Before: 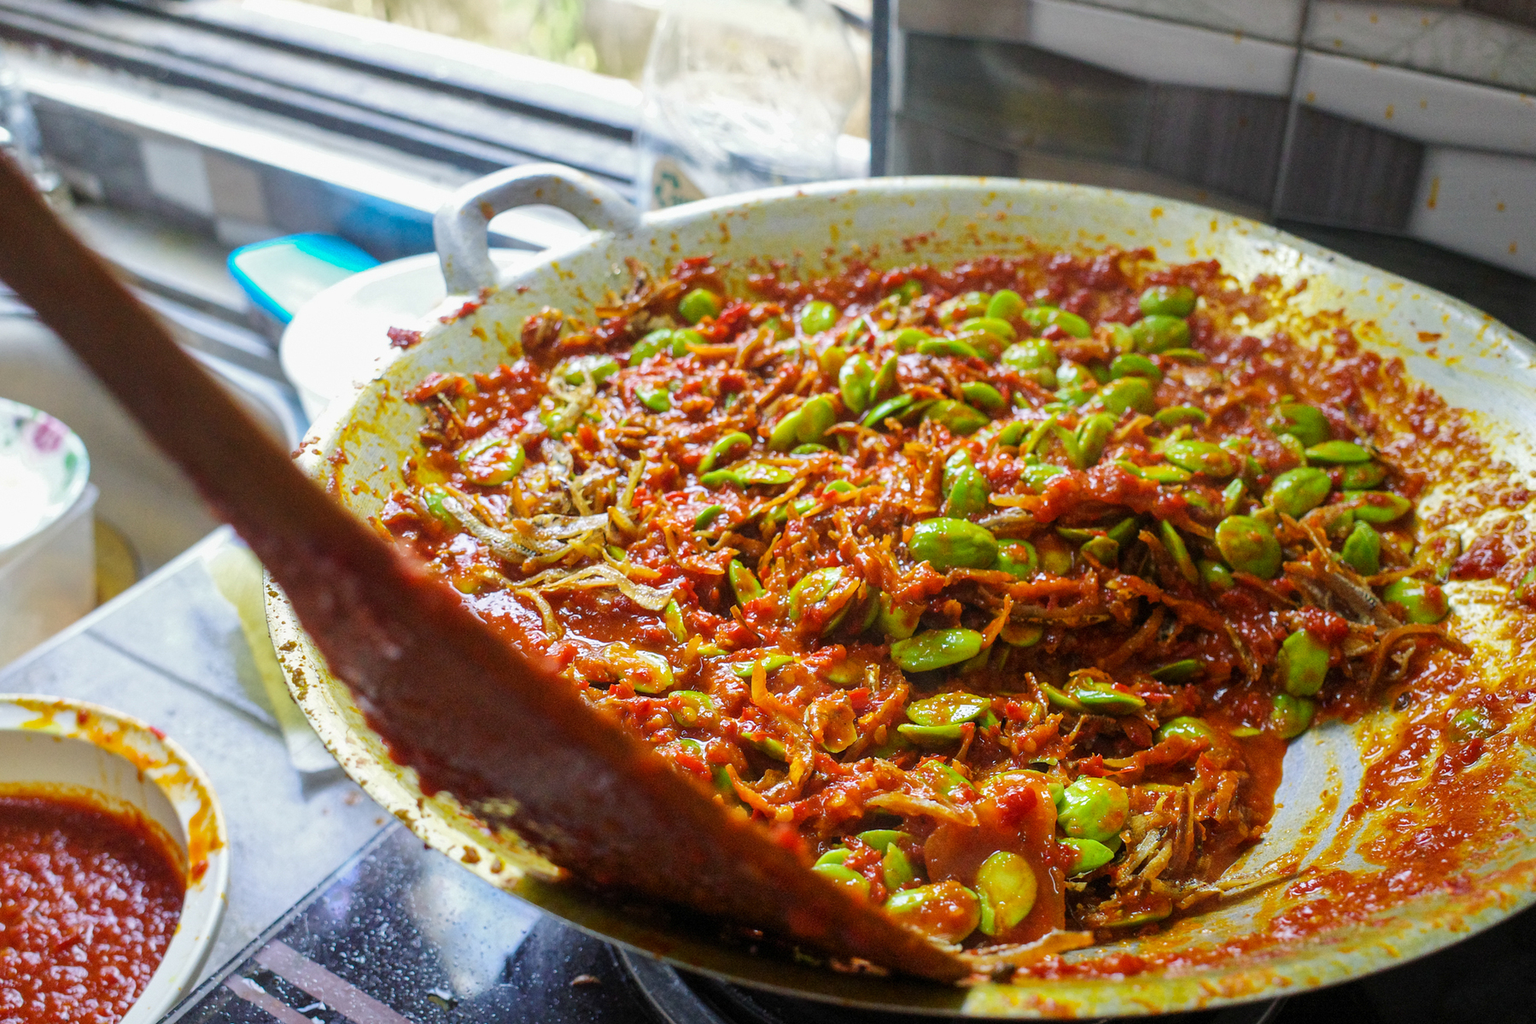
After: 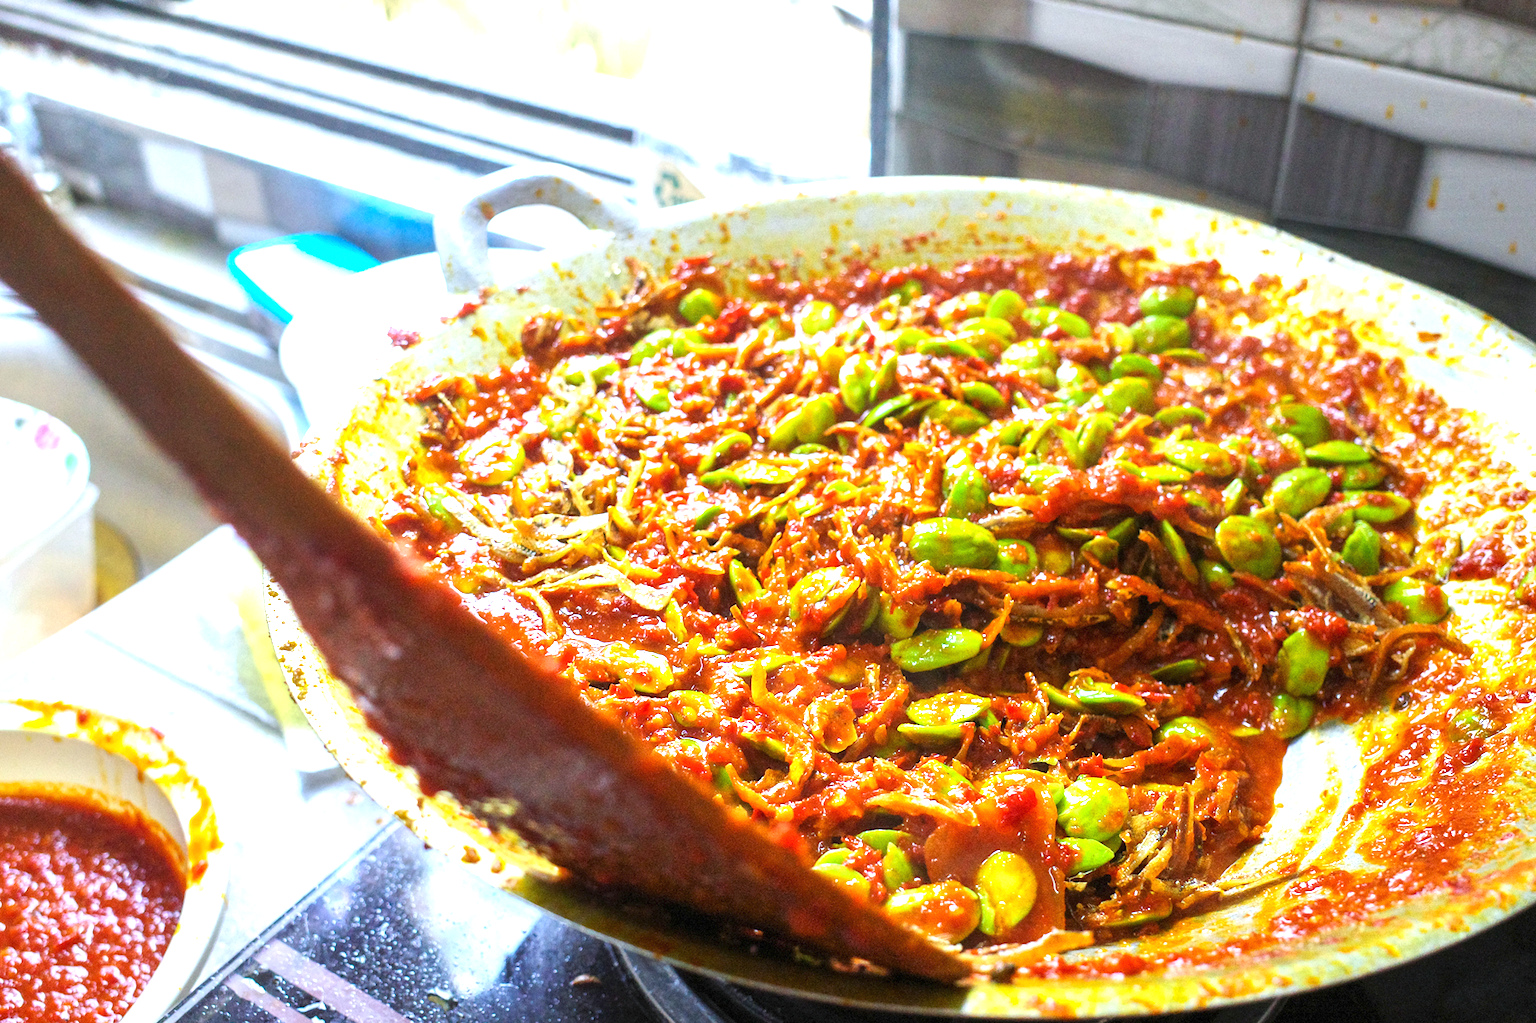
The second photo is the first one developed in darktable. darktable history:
white balance: red 0.967, blue 1.049
exposure: black level correction 0, exposure 1.2 EV, compensate exposure bias true, compensate highlight preservation false
